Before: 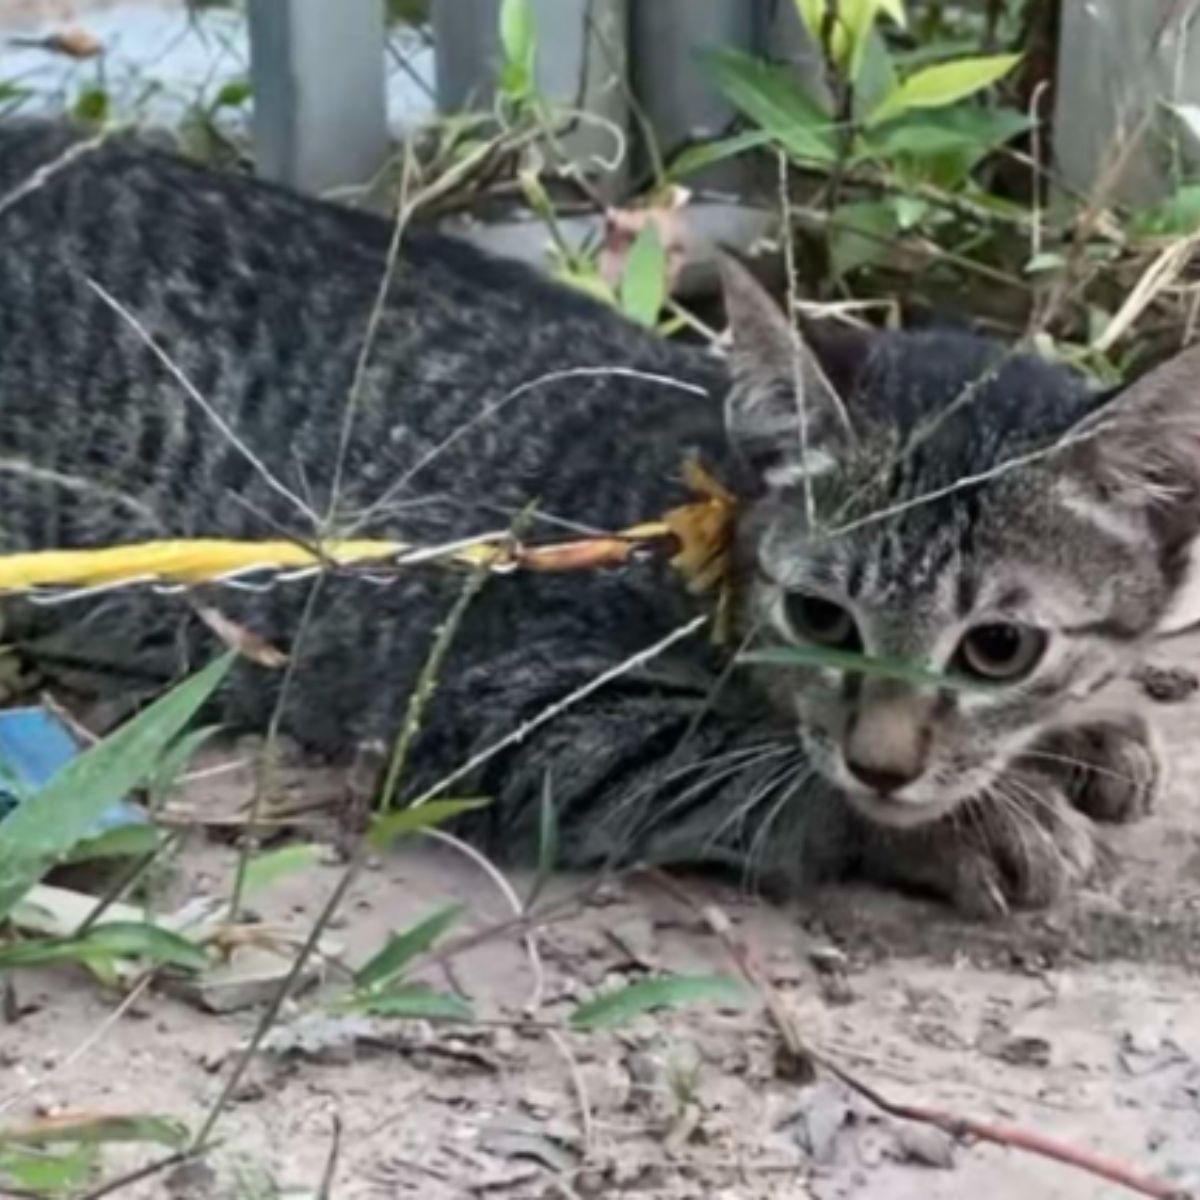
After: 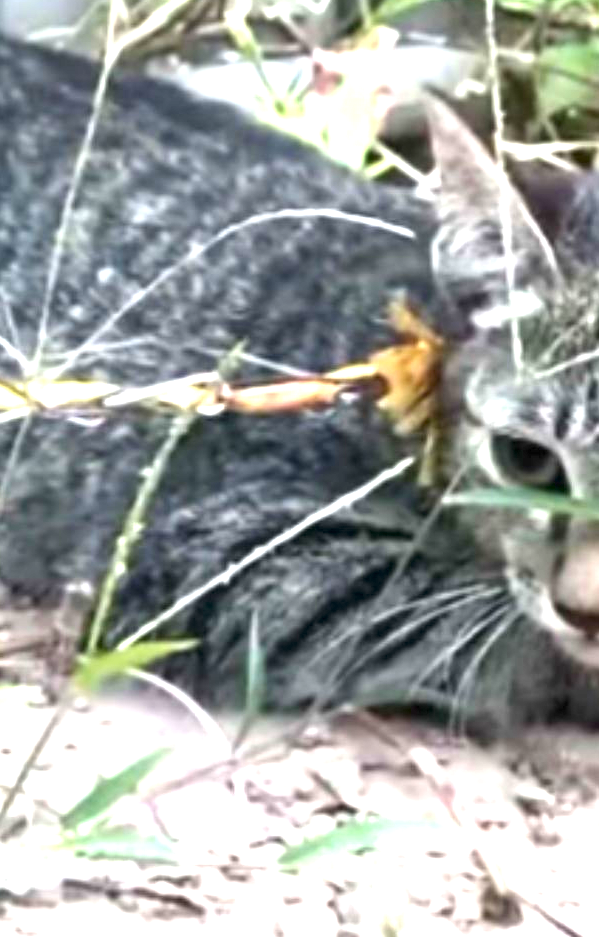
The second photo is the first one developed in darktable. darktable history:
exposure: exposure 1.995 EV, compensate highlight preservation false
crop and rotate: angle 0.02°, left 24.459%, top 13.18%, right 25.571%, bottom 8.657%
